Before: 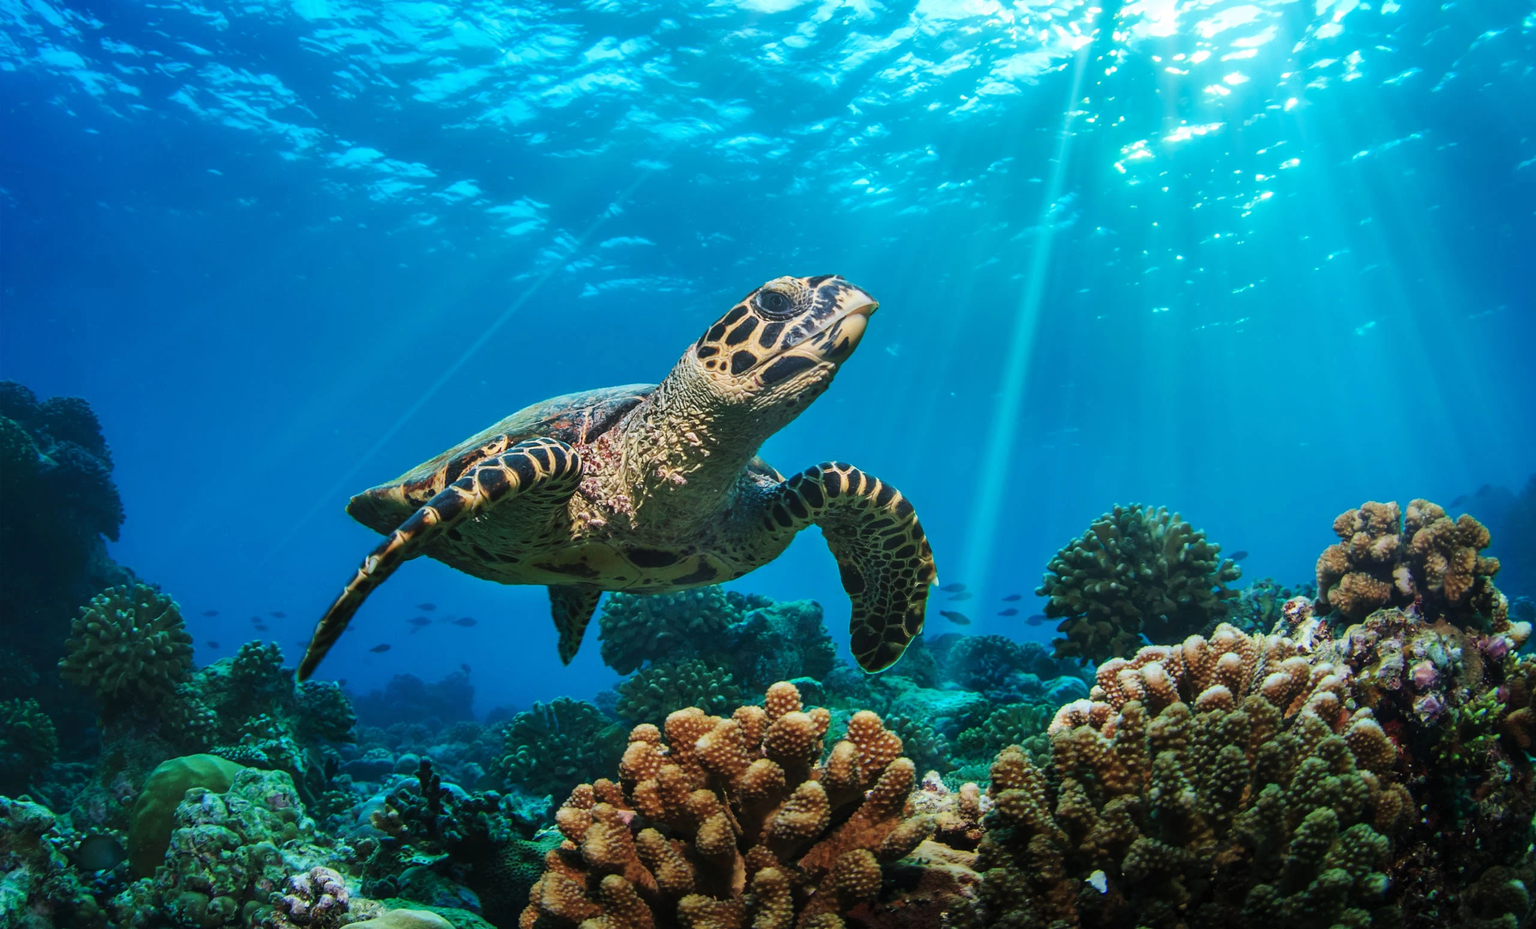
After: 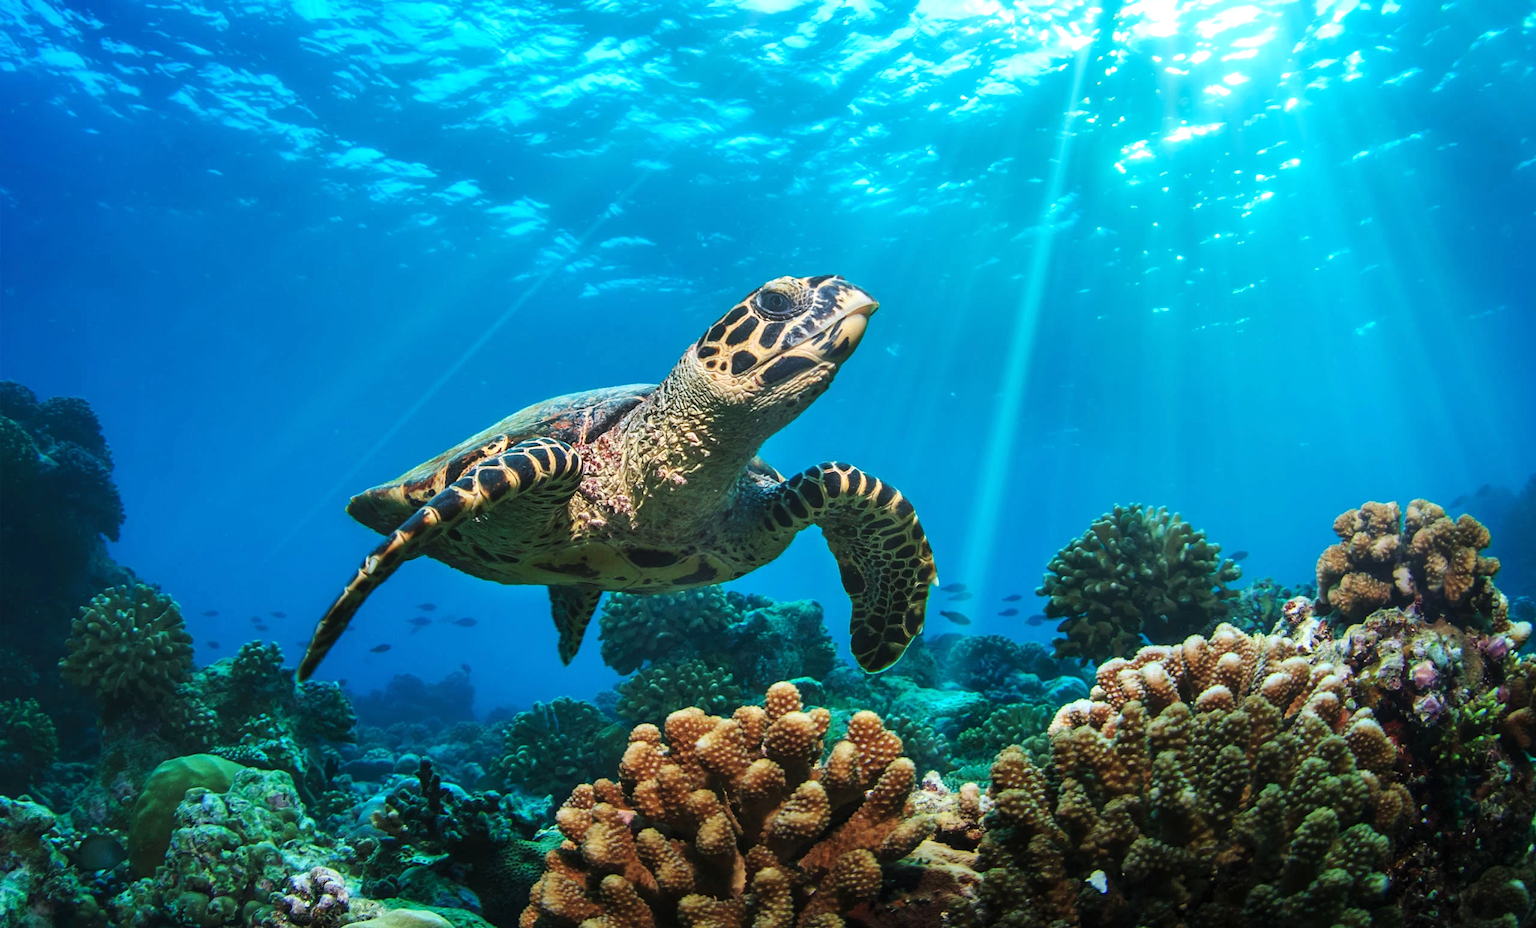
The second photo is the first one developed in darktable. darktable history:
exposure: exposure 0.29 EV, compensate highlight preservation false
